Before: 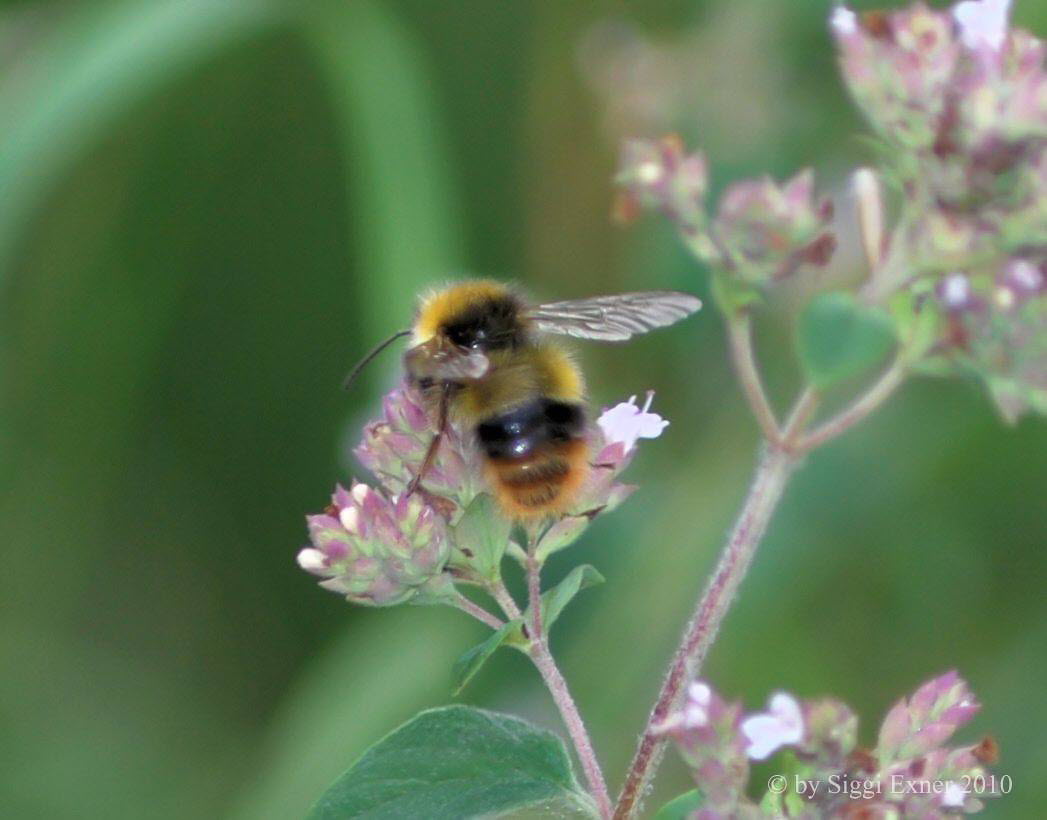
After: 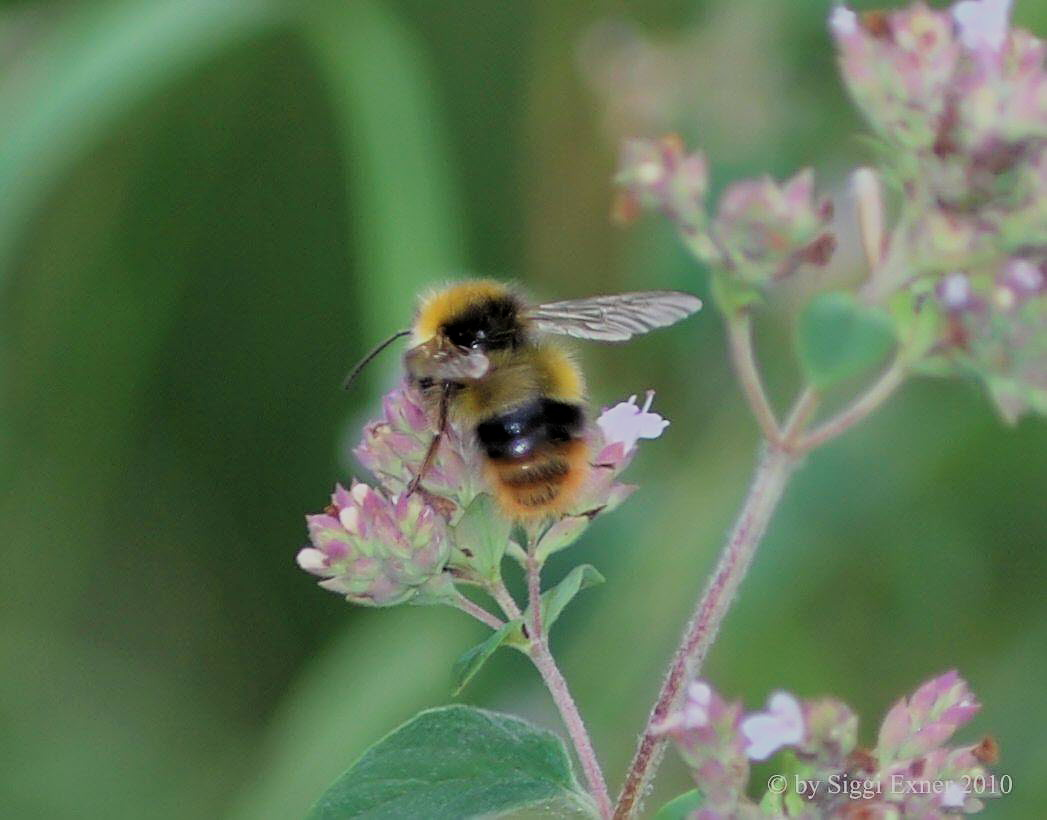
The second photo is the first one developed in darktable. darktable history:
filmic rgb: black relative exposure -7.15 EV, white relative exposure 5.36 EV, hardness 3.02, color science v6 (2022)
sharpen: on, module defaults
